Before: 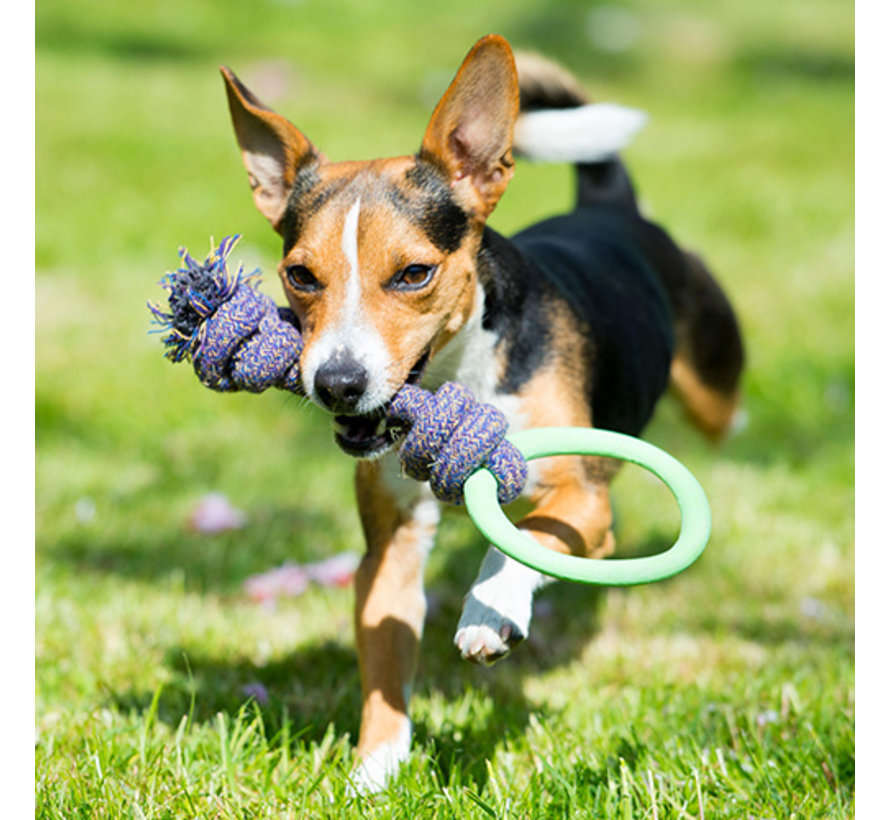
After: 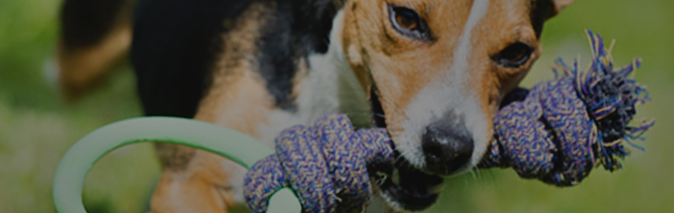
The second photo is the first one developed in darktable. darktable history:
contrast brightness saturation: contrast -0.08, brightness -0.04, saturation -0.11
color zones: curves: ch0 [(0, 0.5) (0.143, 0.5) (0.286, 0.5) (0.429, 0.5) (0.571, 0.5) (0.714, 0.476) (0.857, 0.5) (1, 0.5)]; ch2 [(0, 0.5) (0.143, 0.5) (0.286, 0.5) (0.429, 0.5) (0.571, 0.5) (0.714, 0.487) (0.857, 0.5) (1, 0.5)]
crop and rotate: angle 16.12°, top 30.835%, bottom 35.653%
rotate and perspective: rotation 0.074°, lens shift (vertical) 0.096, lens shift (horizontal) -0.041, crop left 0.043, crop right 0.952, crop top 0.024, crop bottom 0.979
tone equalizer: -8 EV -2 EV, -7 EV -2 EV, -6 EV -2 EV, -5 EV -2 EV, -4 EV -2 EV, -3 EV -2 EV, -2 EV -2 EV, -1 EV -1.63 EV, +0 EV -2 EV
shadows and highlights: soften with gaussian
